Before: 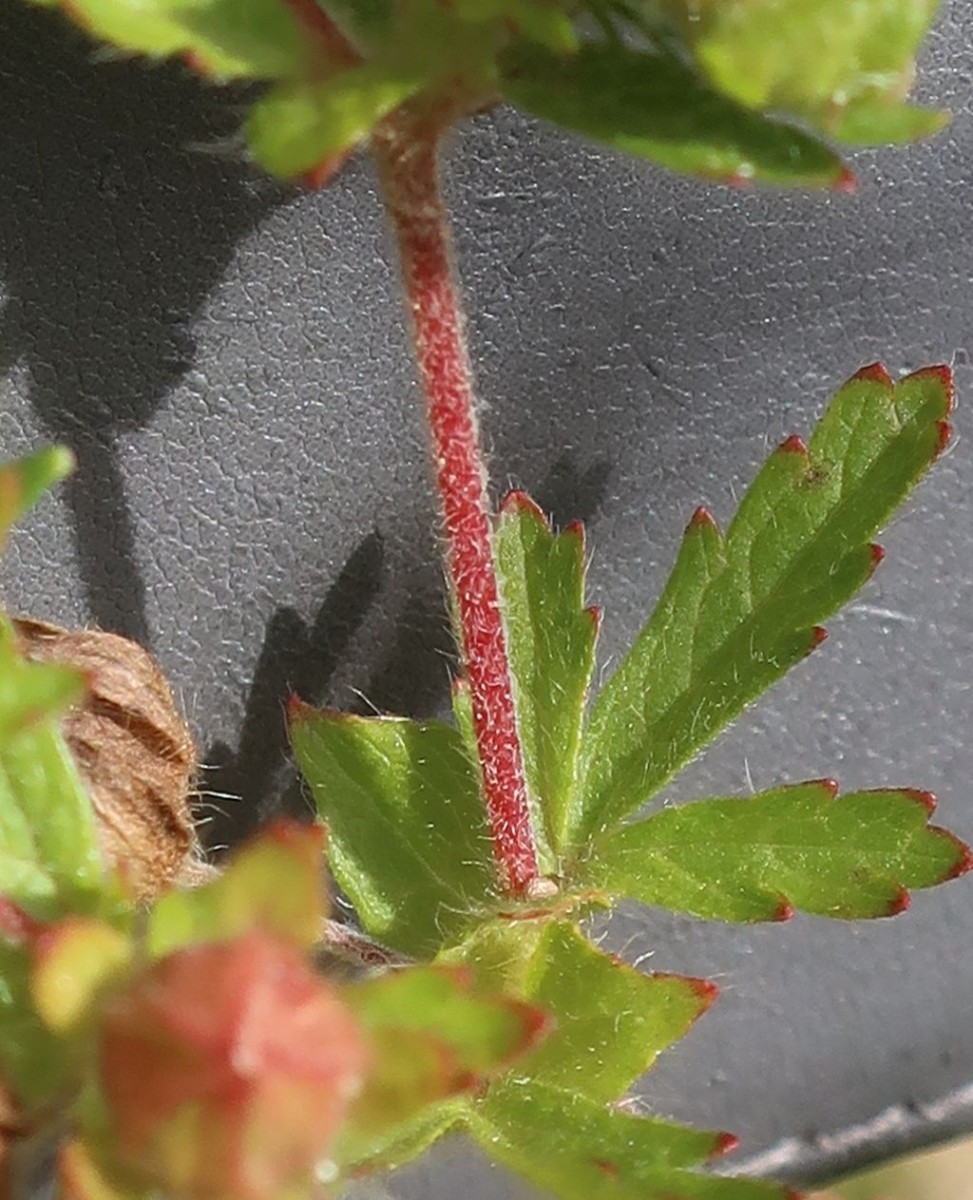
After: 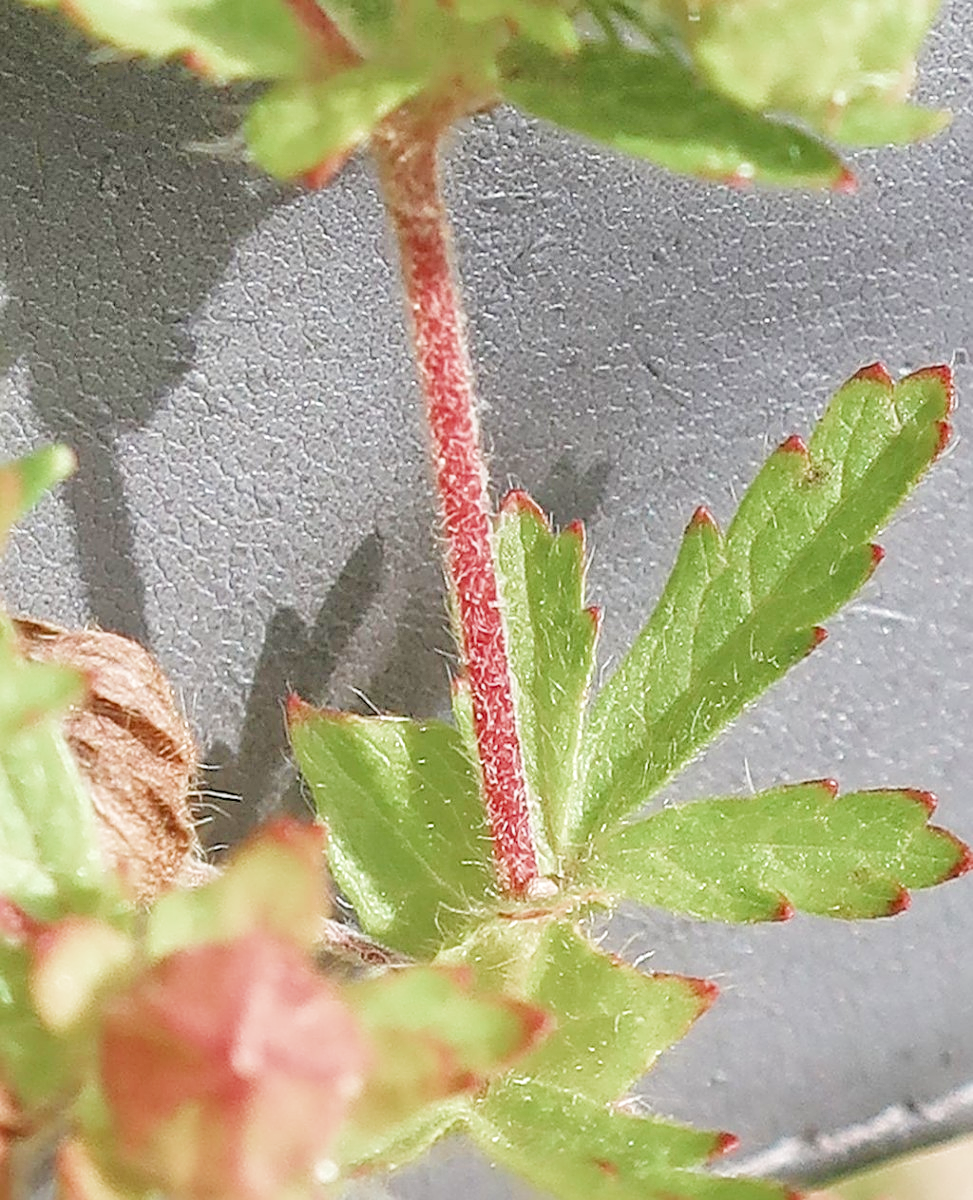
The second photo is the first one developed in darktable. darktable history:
sharpen: amount 0.548
filmic rgb: black relative exposure -7.65 EV, white relative exposure 4.56 EV, hardness 3.61, add noise in highlights 0.001, color science v3 (2019), use custom middle-gray values true, contrast in highlights soft
local contrast: on, module defaults
exposure: black level correction 0, exposure 1.275 EV, compensate highlight preservation false
color correction: highlights b* -0.061, saturation 0.981
tone equalizer: -7 EV 0.162 EV, -6 EV 0.579 EV, -5 EV 1.13 EV, -4 EV 1.31 EV, -3 EV 1.18 EV, -2 EV 0.6 EV, -1 EV 0.15 EV, mask exposure compensation -0.494 EV
